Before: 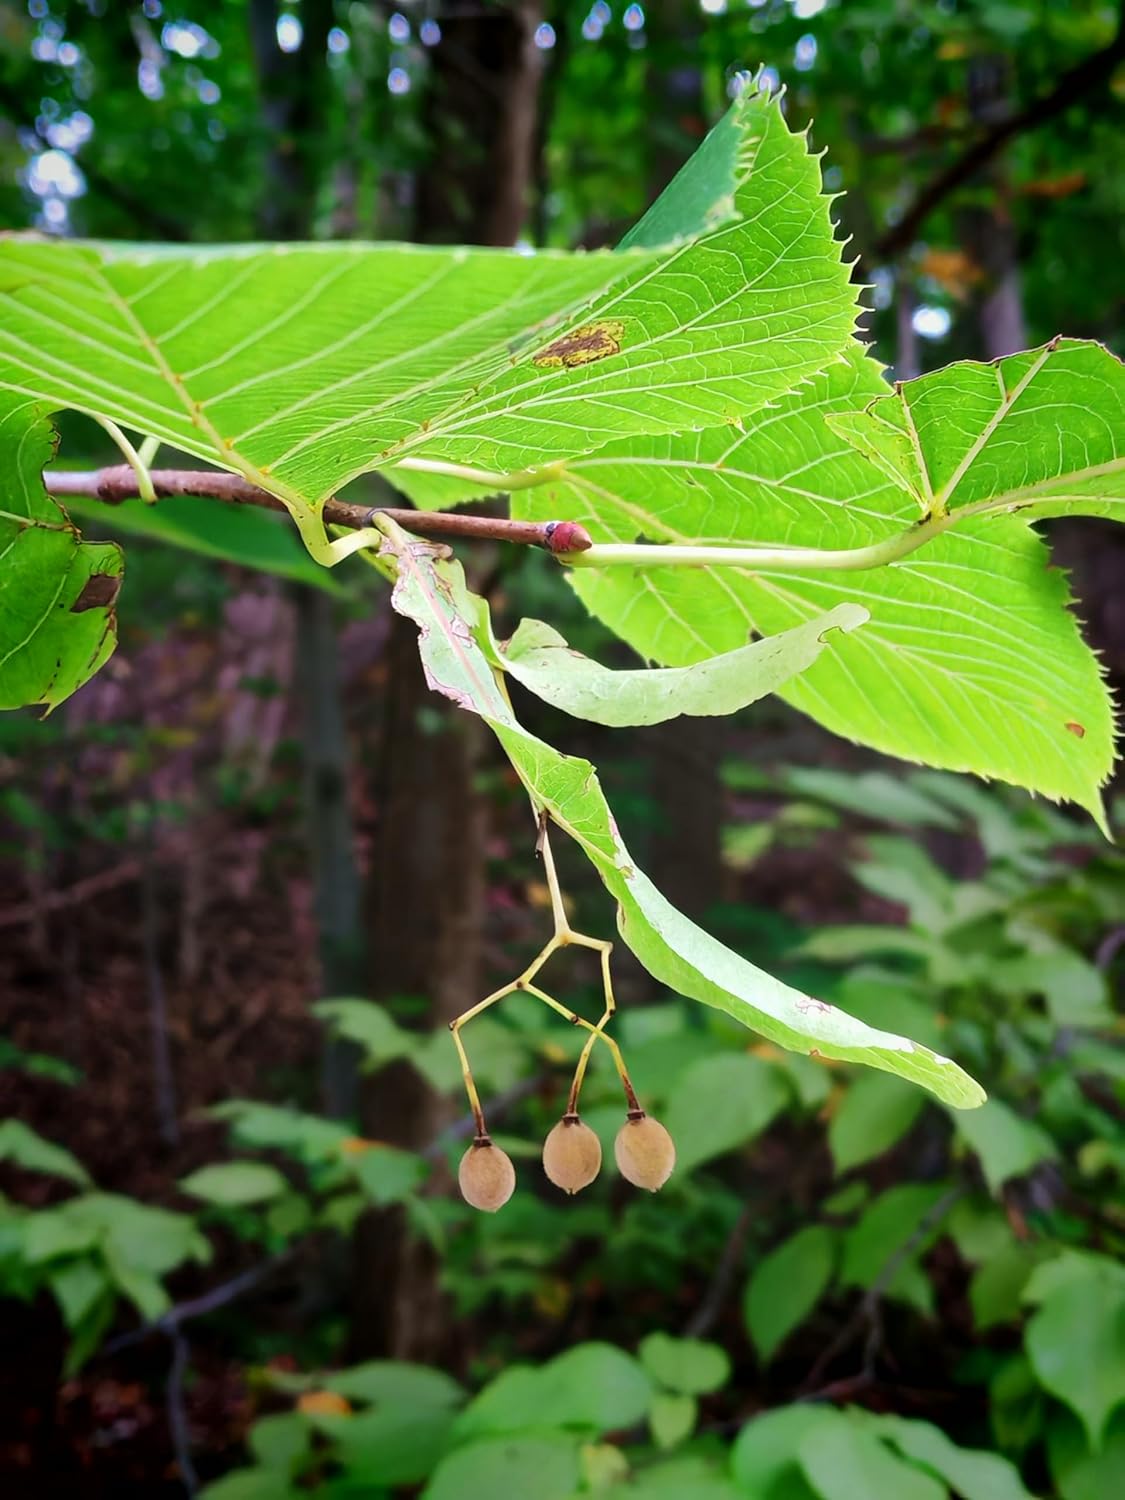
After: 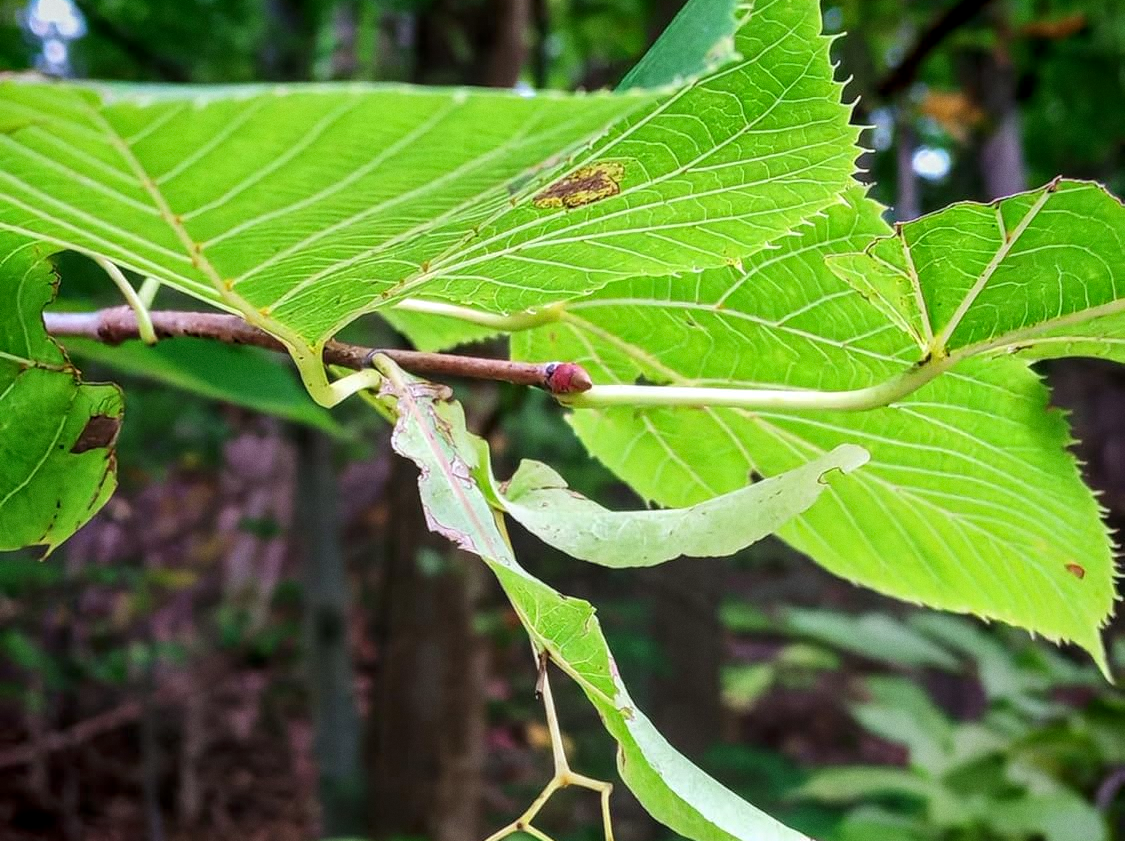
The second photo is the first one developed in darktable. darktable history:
white balance: red 0.982, blue 1.018
crop and rotate: top 10.605%, bottom 33.274%
grain: coarseness 0.09 ISO, strength 16.61%
local contrast: detail 130%
